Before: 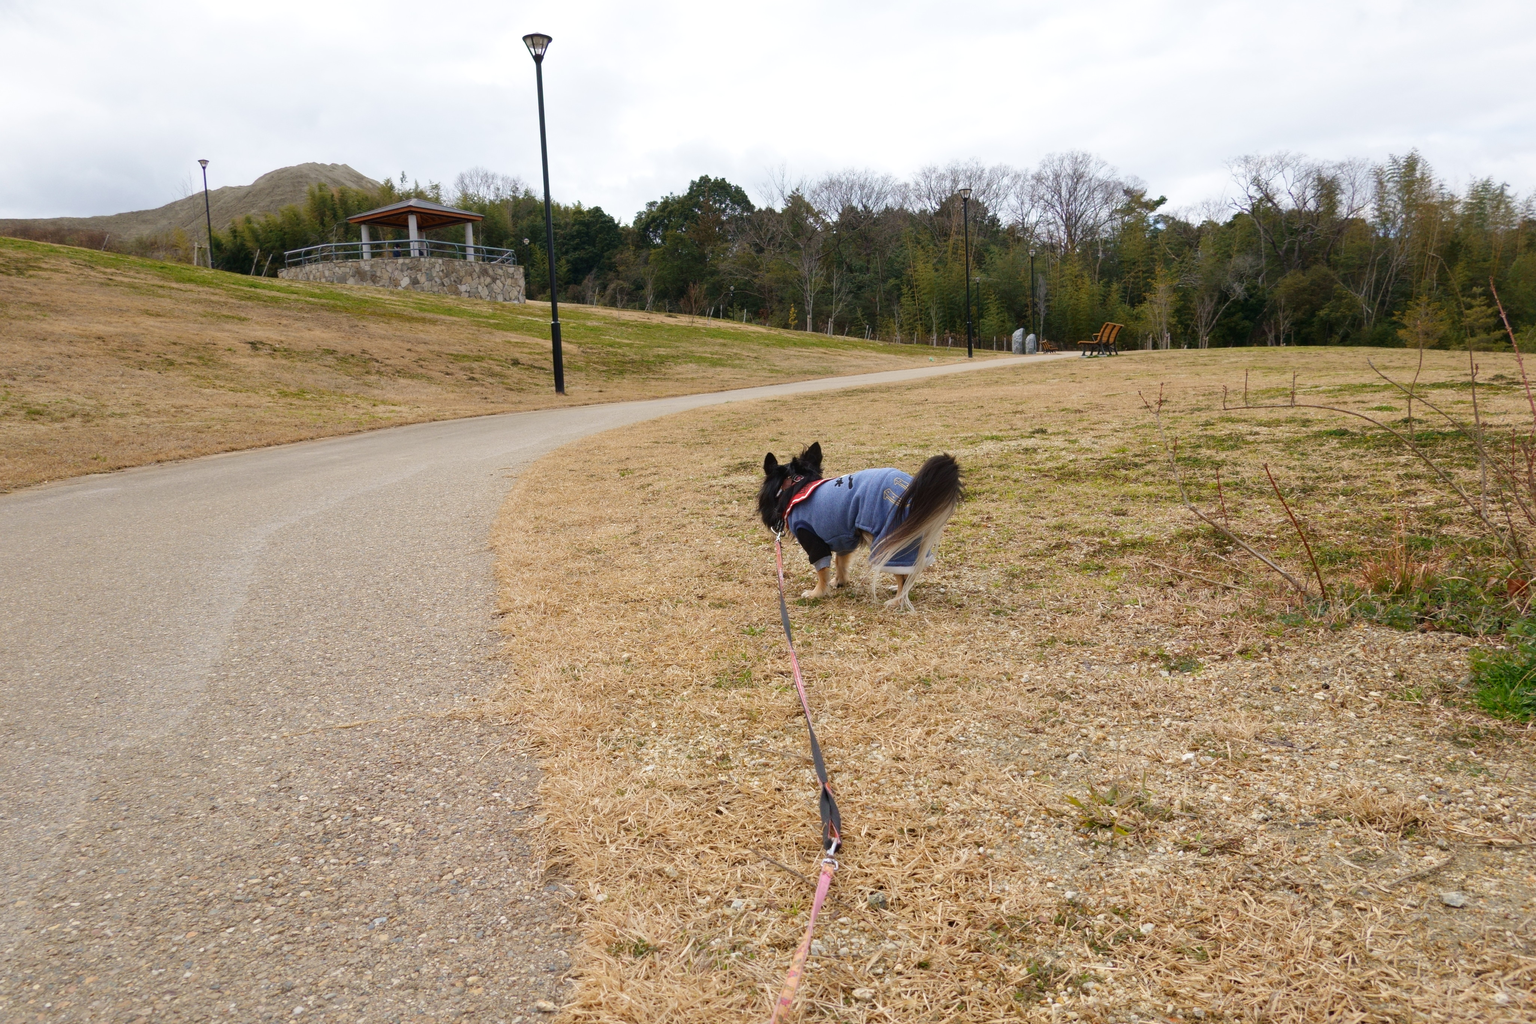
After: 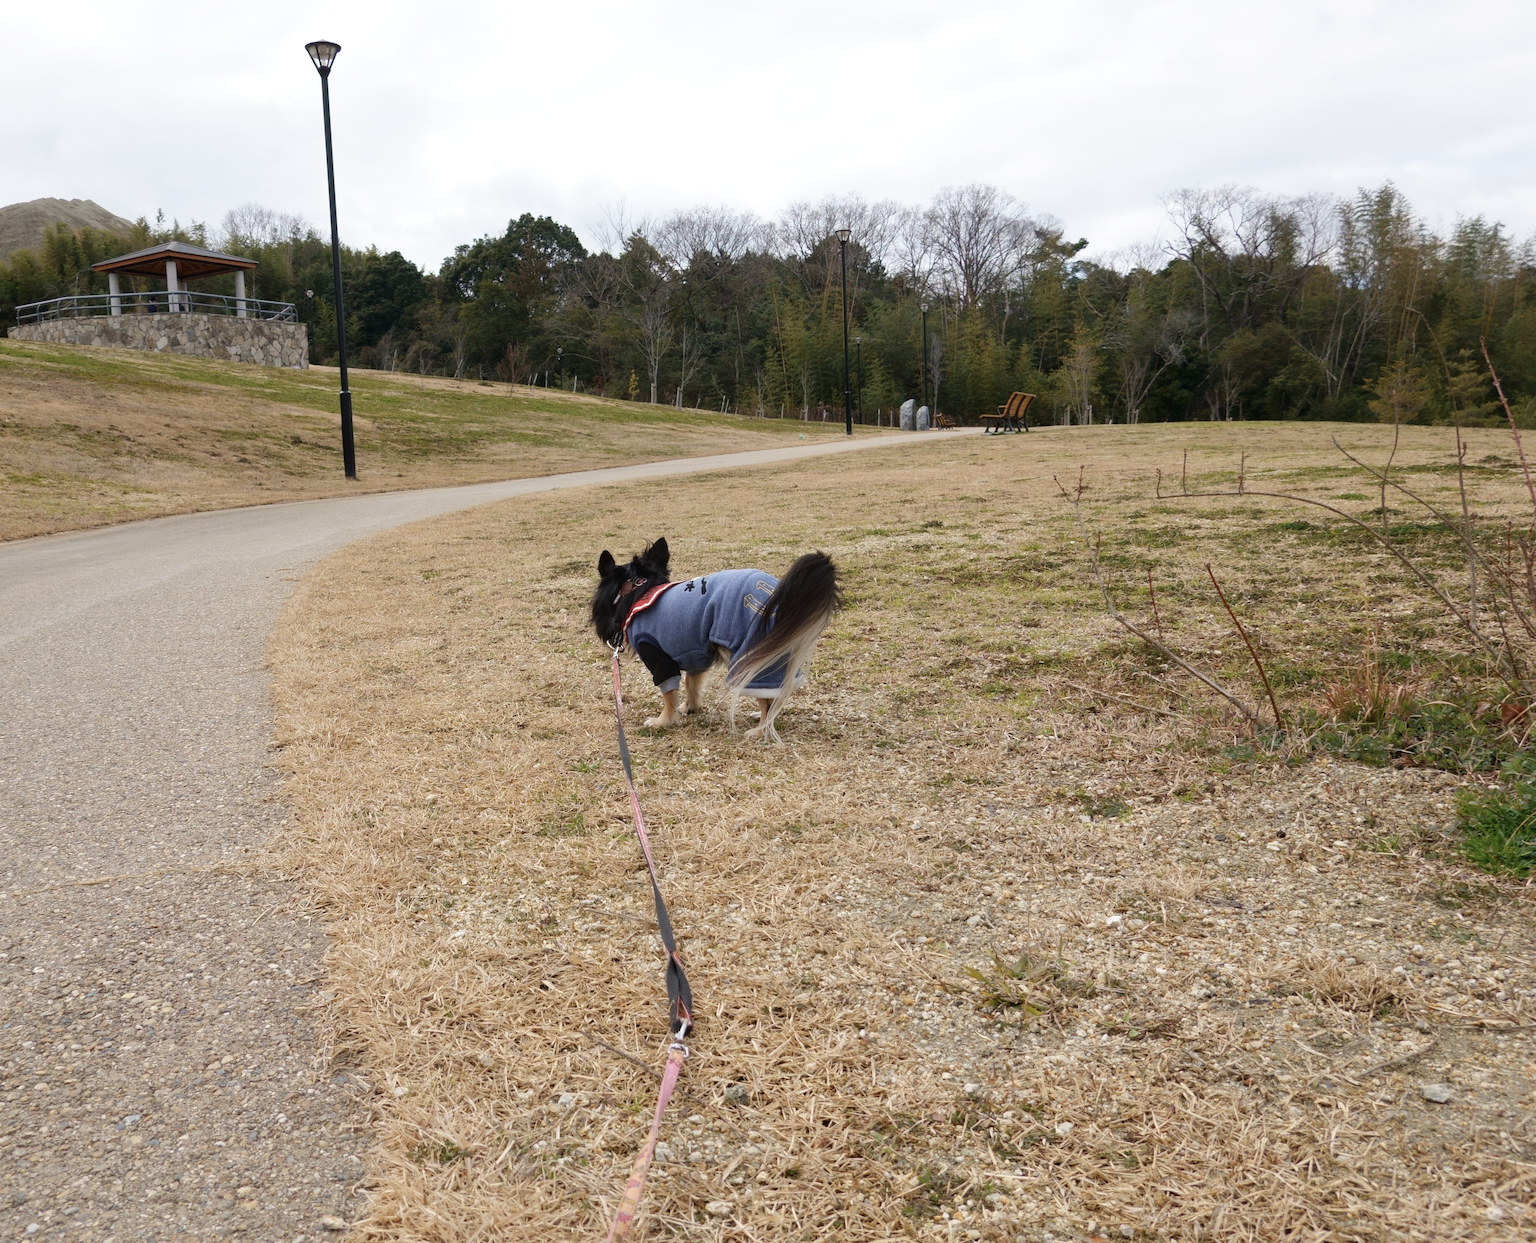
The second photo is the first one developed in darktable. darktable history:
crop: left 17.708%, bottom 0.025%
contrast brightness saturation: contrast 0.065, brightness -0.011, saturation -0.228
